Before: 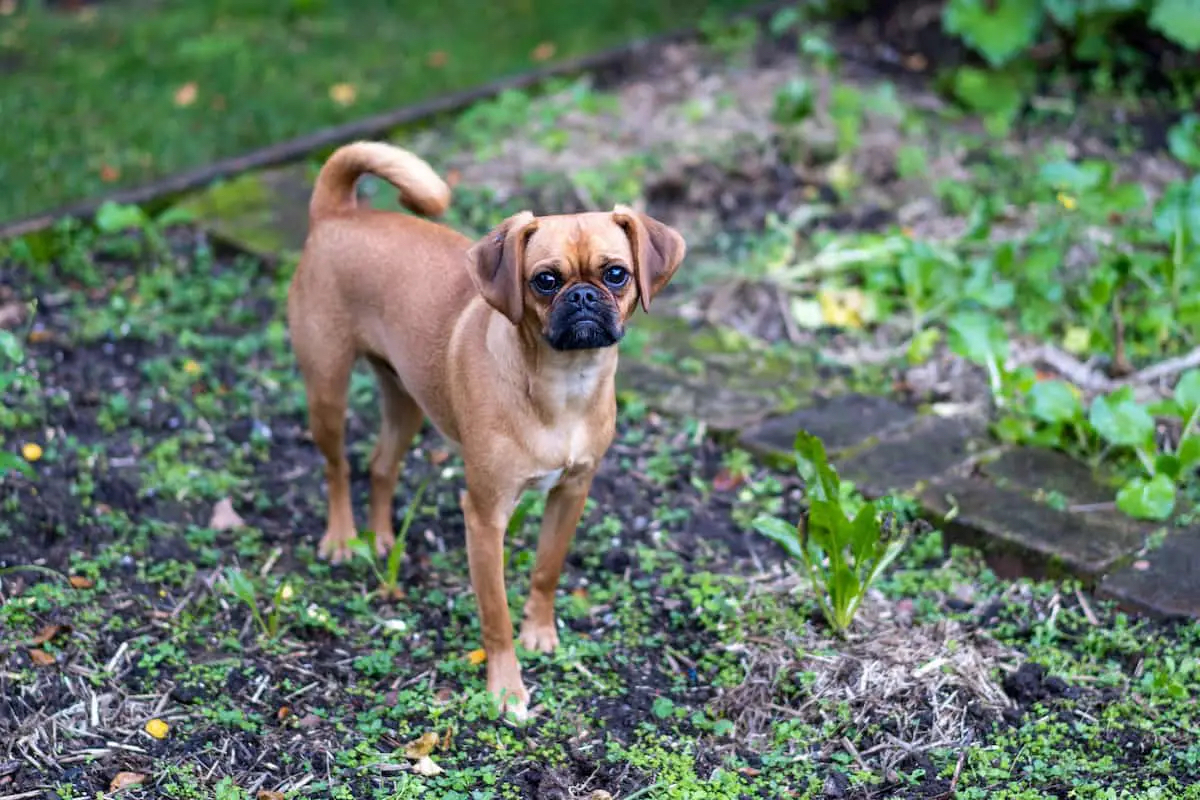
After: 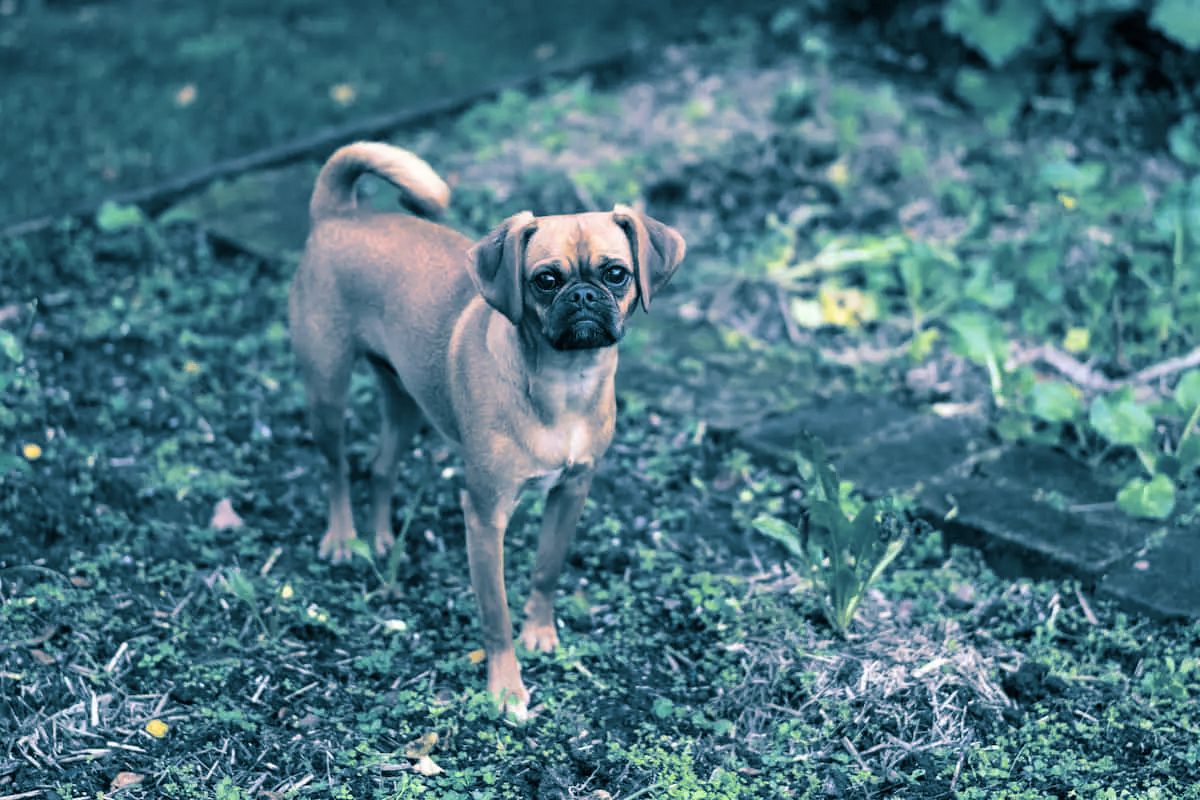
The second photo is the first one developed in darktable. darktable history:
contrast brightness saturation: saturation -0.1
split-toning: shadows › hue 212.4°, balance -70
